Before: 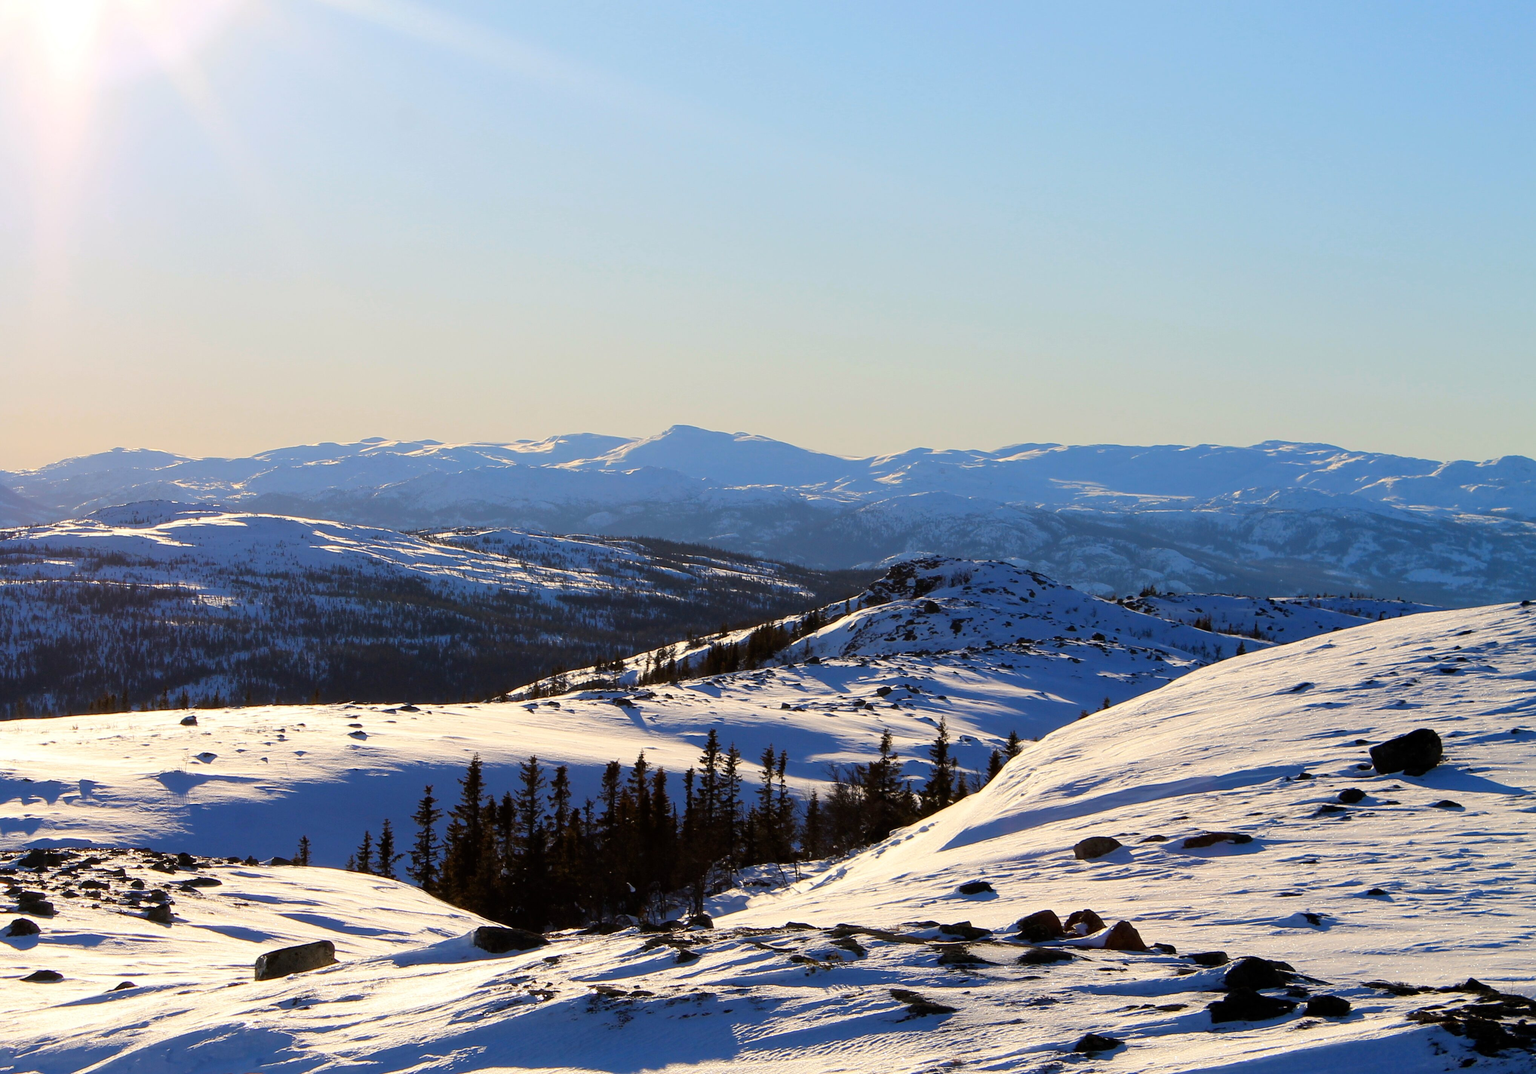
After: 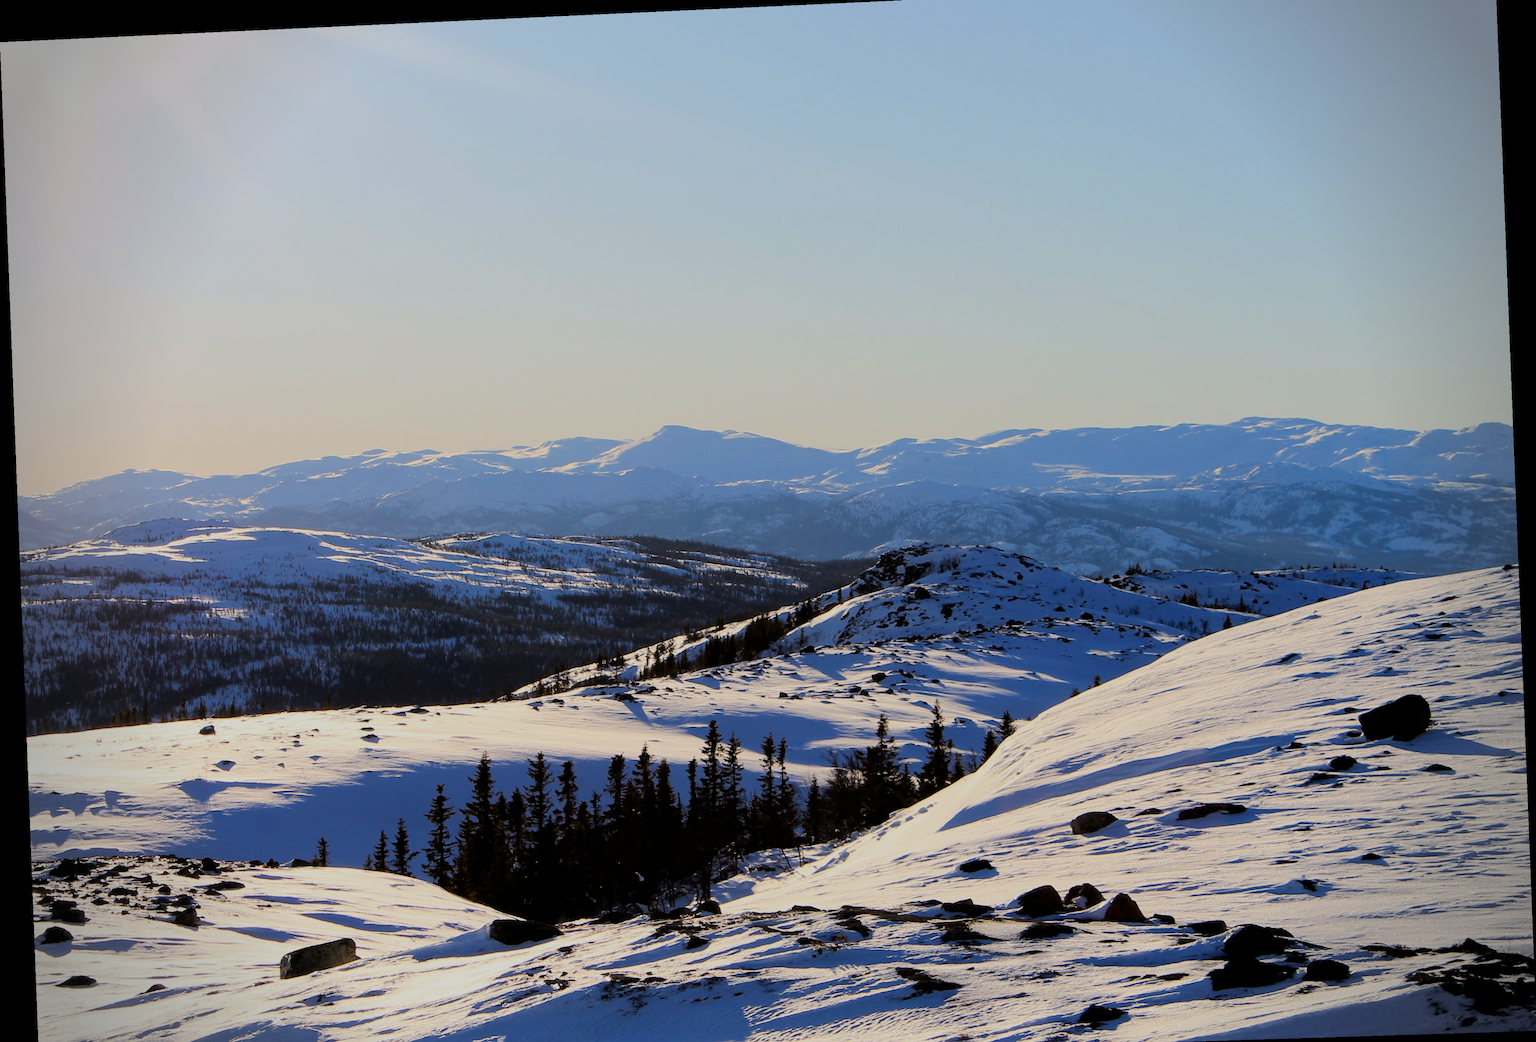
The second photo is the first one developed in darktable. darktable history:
rotate and perspective: rotation -2.22°, lens shift (horizontal) -0.022, automatic cropping off
vignetting: fall-off radius 31.48%, brightness -0.472
crop and rotate: top 2.479%, bottom 3.018%
filmic rgb: black relative exposure -7.65 EV, white relative exposure 4.56 EV, hardness 3.61
